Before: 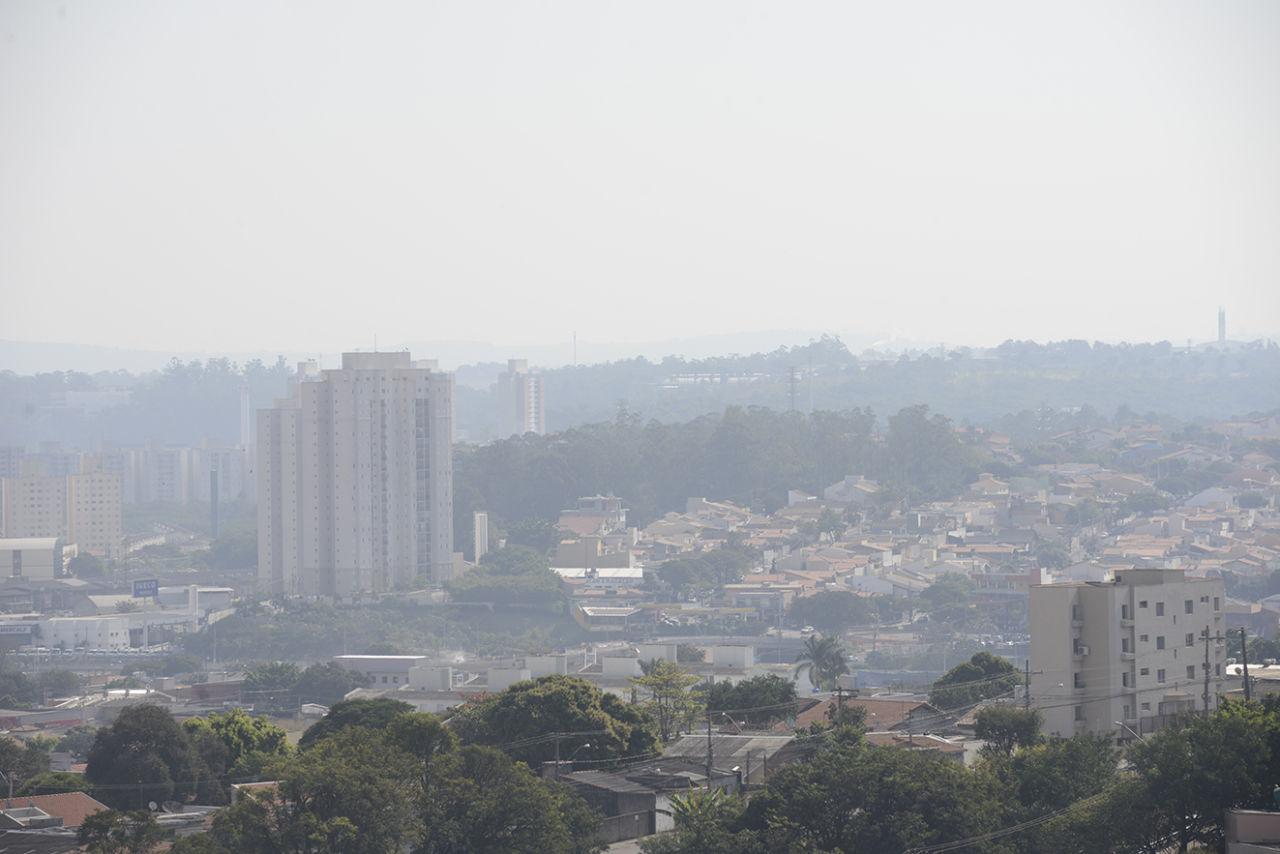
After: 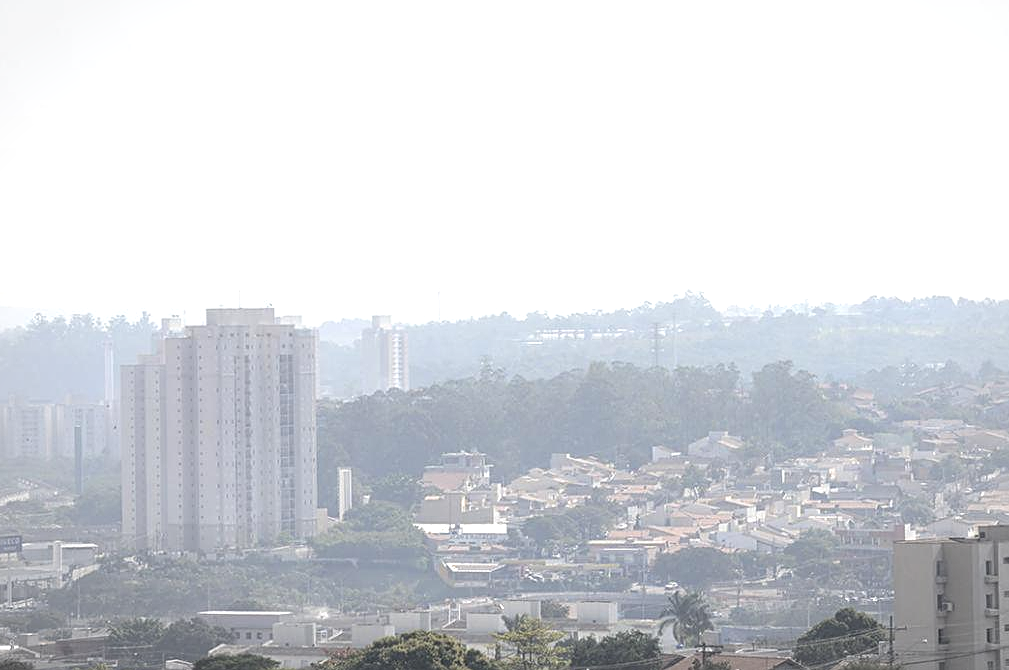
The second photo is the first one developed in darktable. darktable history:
exposure: black level correction 0, exposure 0.5 EV, compensate highlight preservation false
vignetting: brightness -0.169, automatic ratio true, unbound false
sharpen: on, module defaults
crop and rotate: left 10.697%, top 5.153%, right 10.468%, bottom 16.337%
local contrast: on, module defaults
